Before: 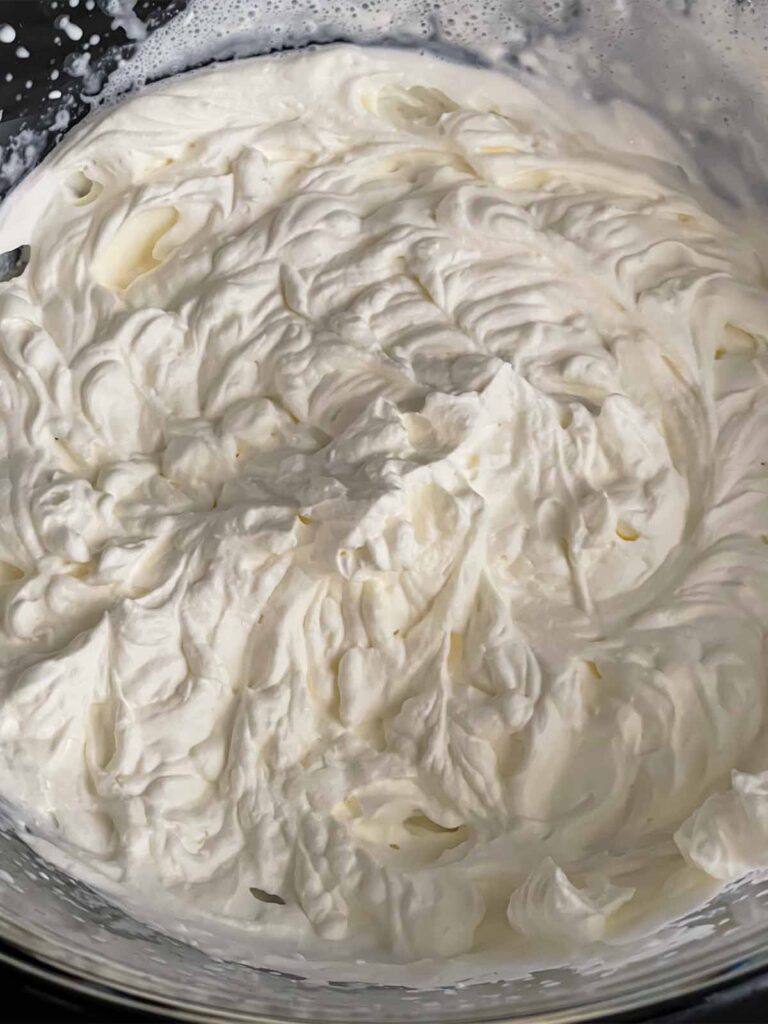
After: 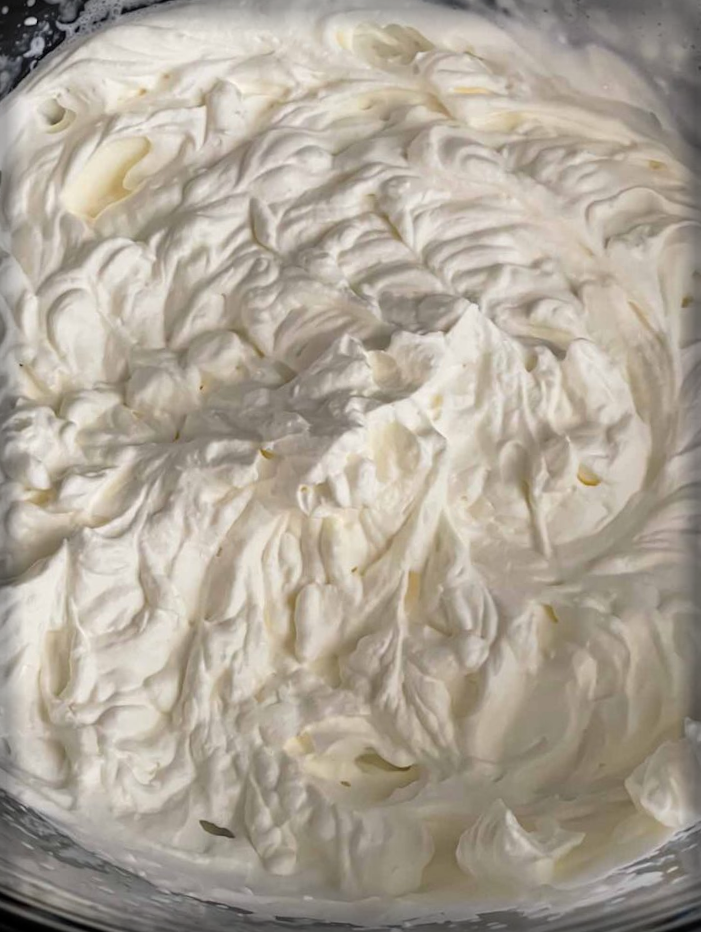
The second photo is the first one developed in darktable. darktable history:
vignetting: fall-off start 92.87%, fall-off radius 5.49%, automatic ratio true, width/height ratio 1.33, shape 0.049, unbound false
crop and rotate: angle -1.86°, left 3.09%, top 4.353%, right 1.635%, bottom 0.7%
